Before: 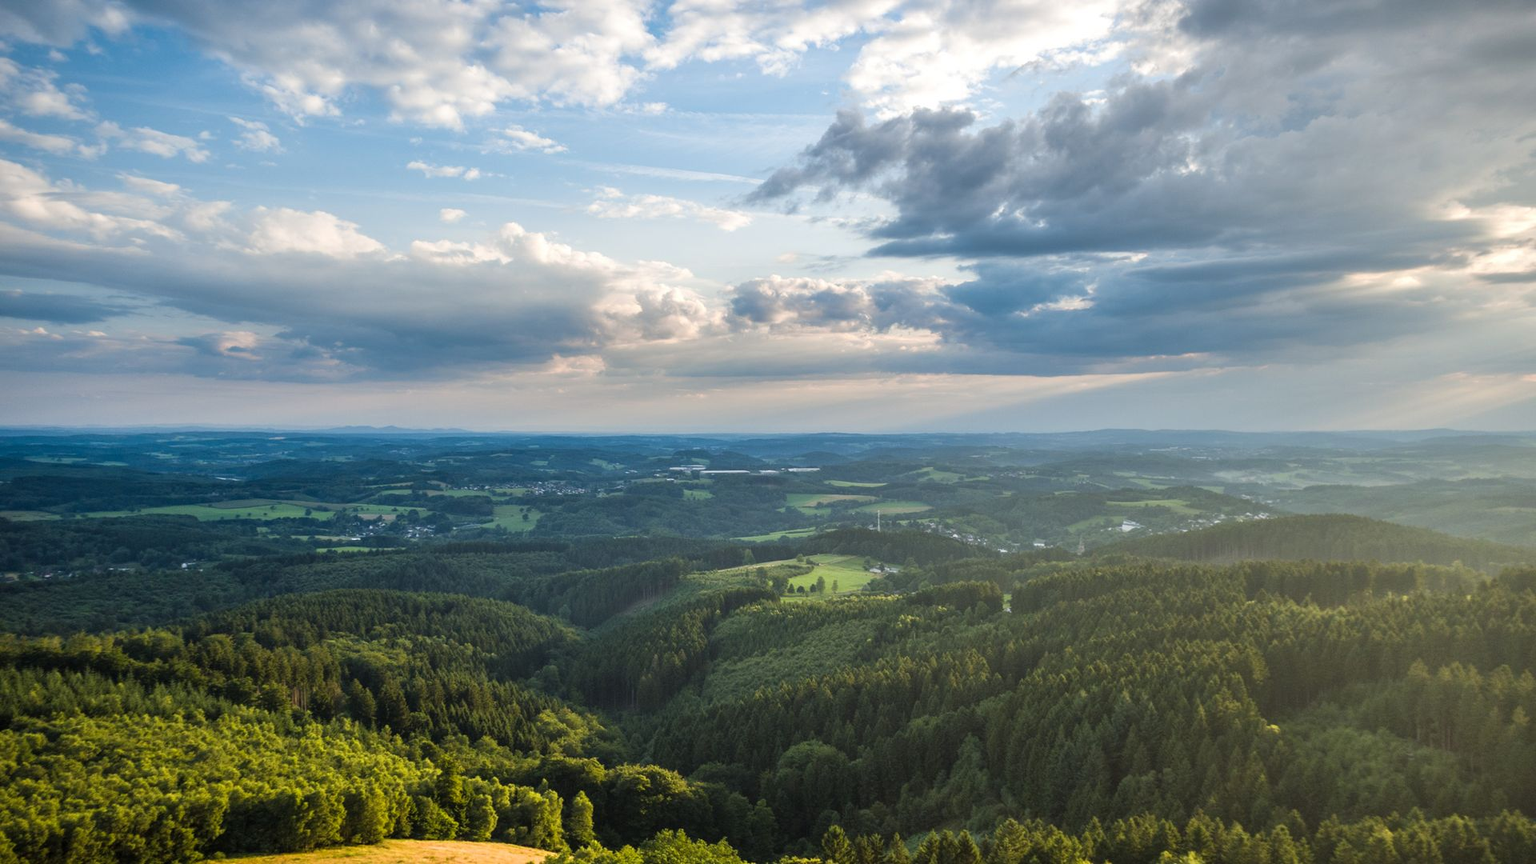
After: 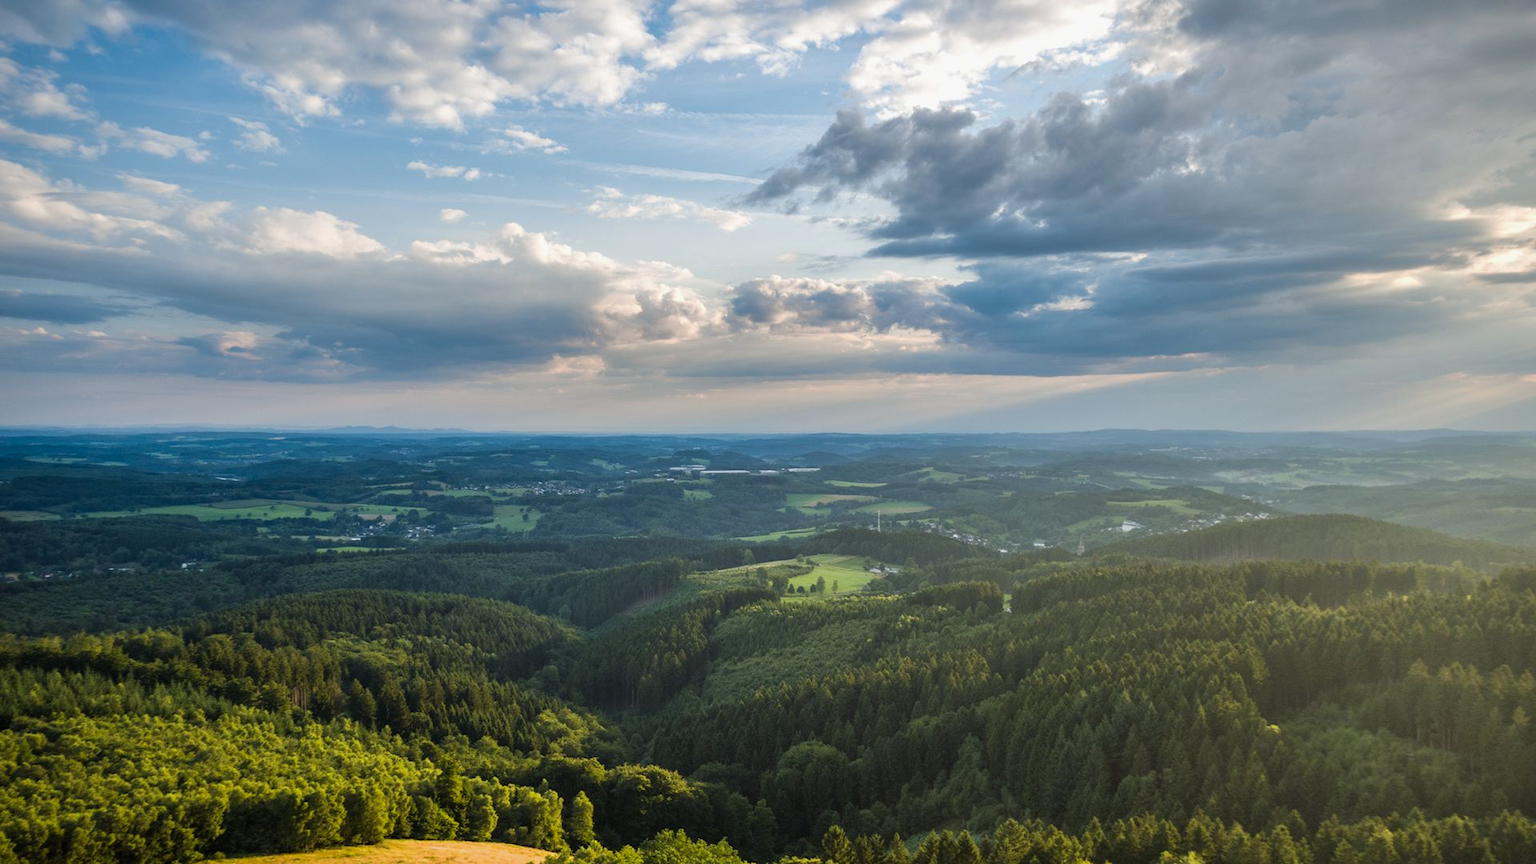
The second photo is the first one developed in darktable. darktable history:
shadows and highlights: shadows -20.15, white point adjustment -1.82, highlights -34.77
